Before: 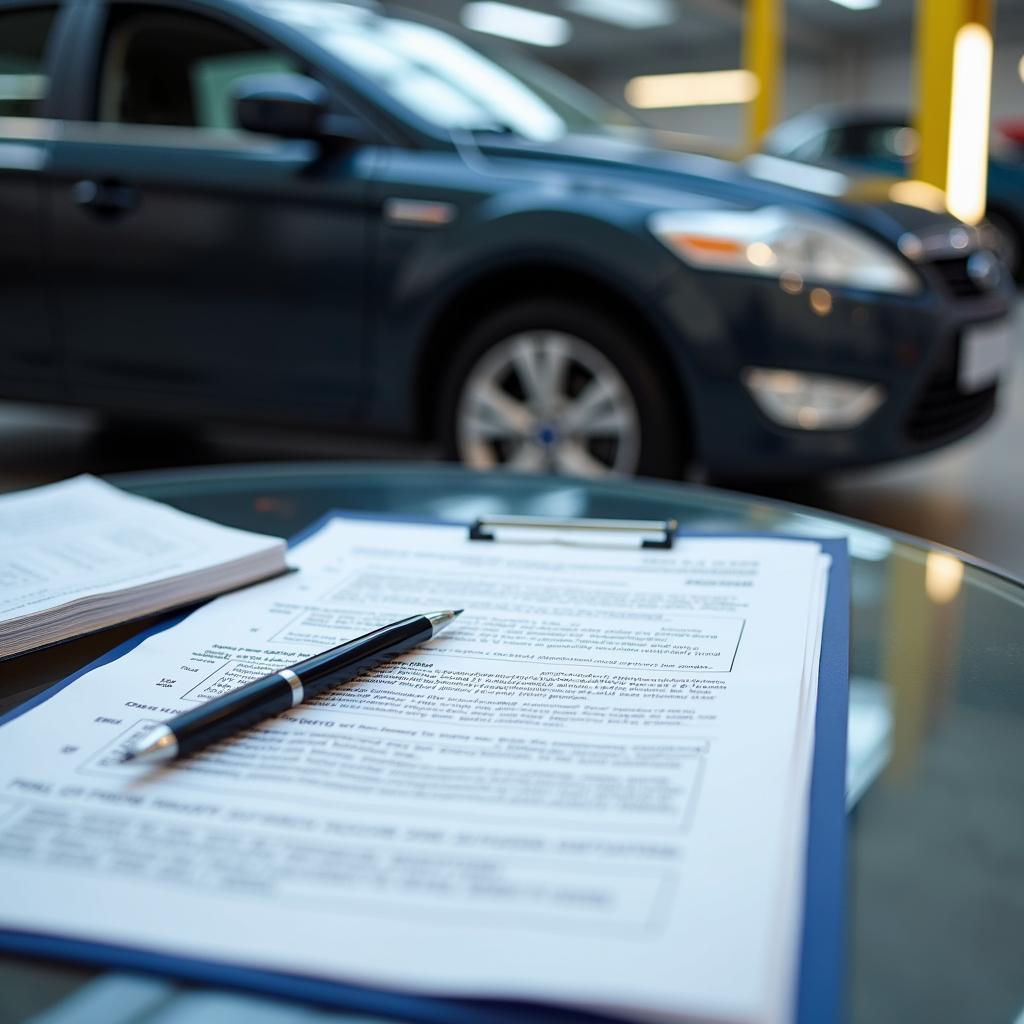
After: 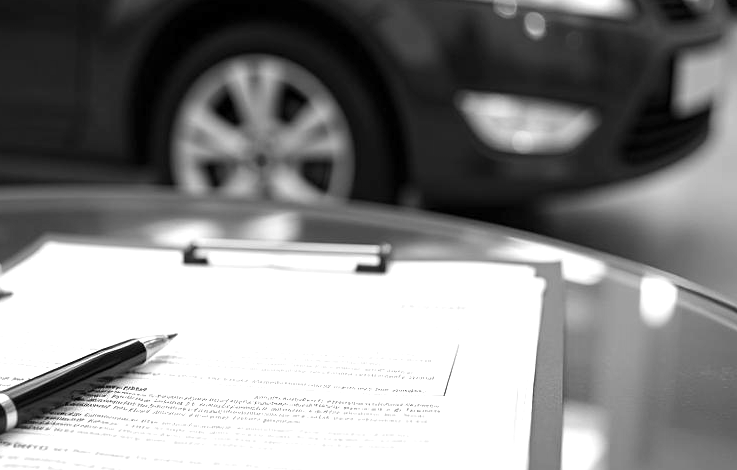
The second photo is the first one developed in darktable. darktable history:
white balance: red 0.98, blue 1.034
exposure: exposure 0.77 EV, compensate highlight preservation false
monochrome: on, module defaults
crop and rotate: left 27.938%, top 27.046%, bottom 27.046%
